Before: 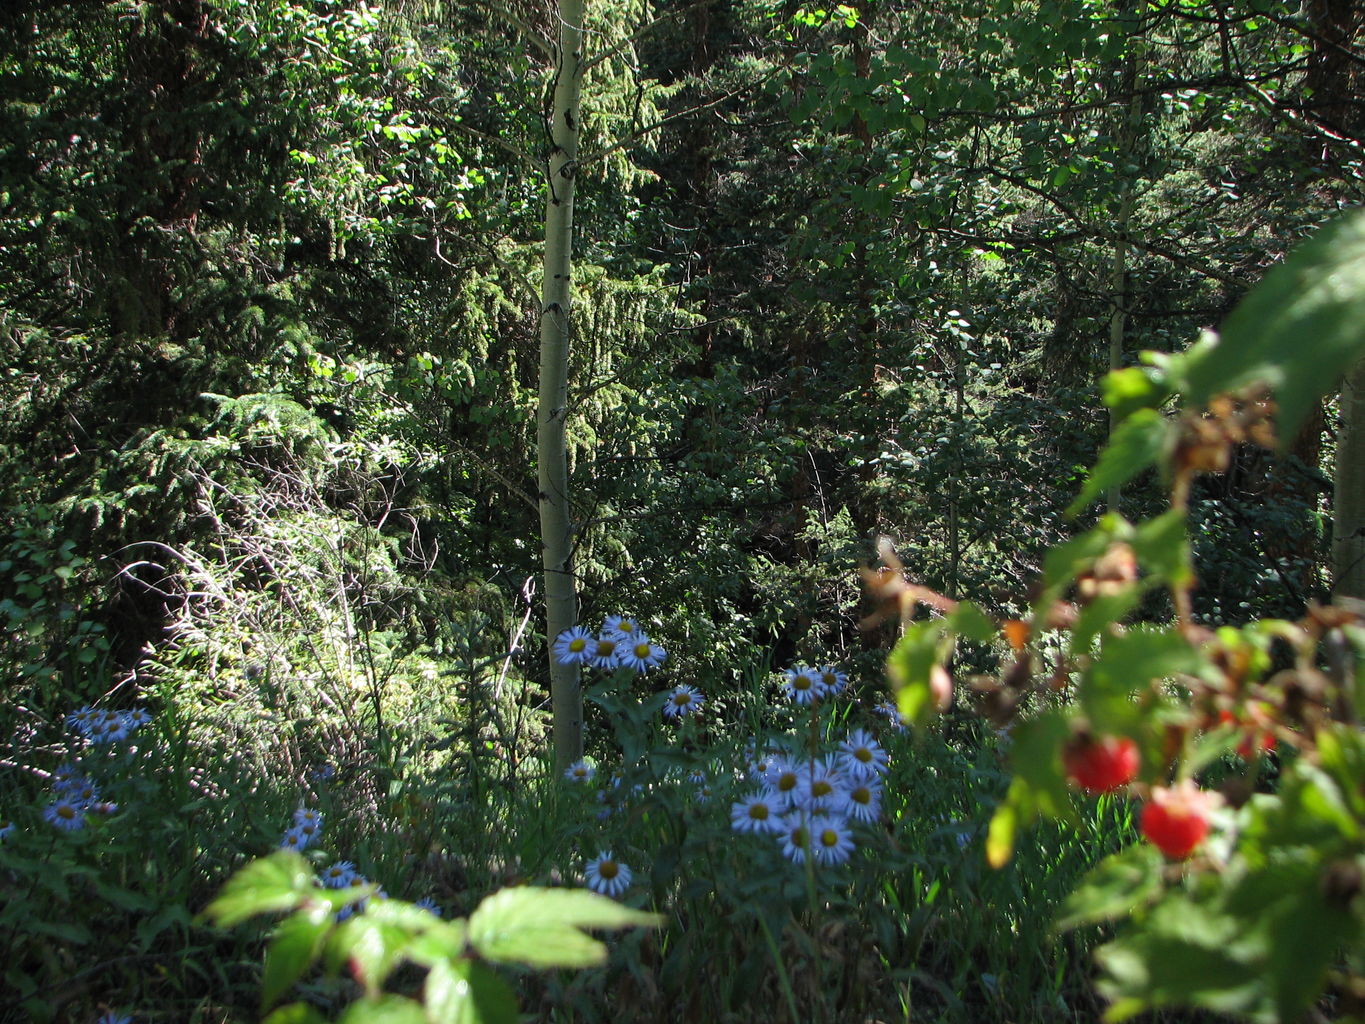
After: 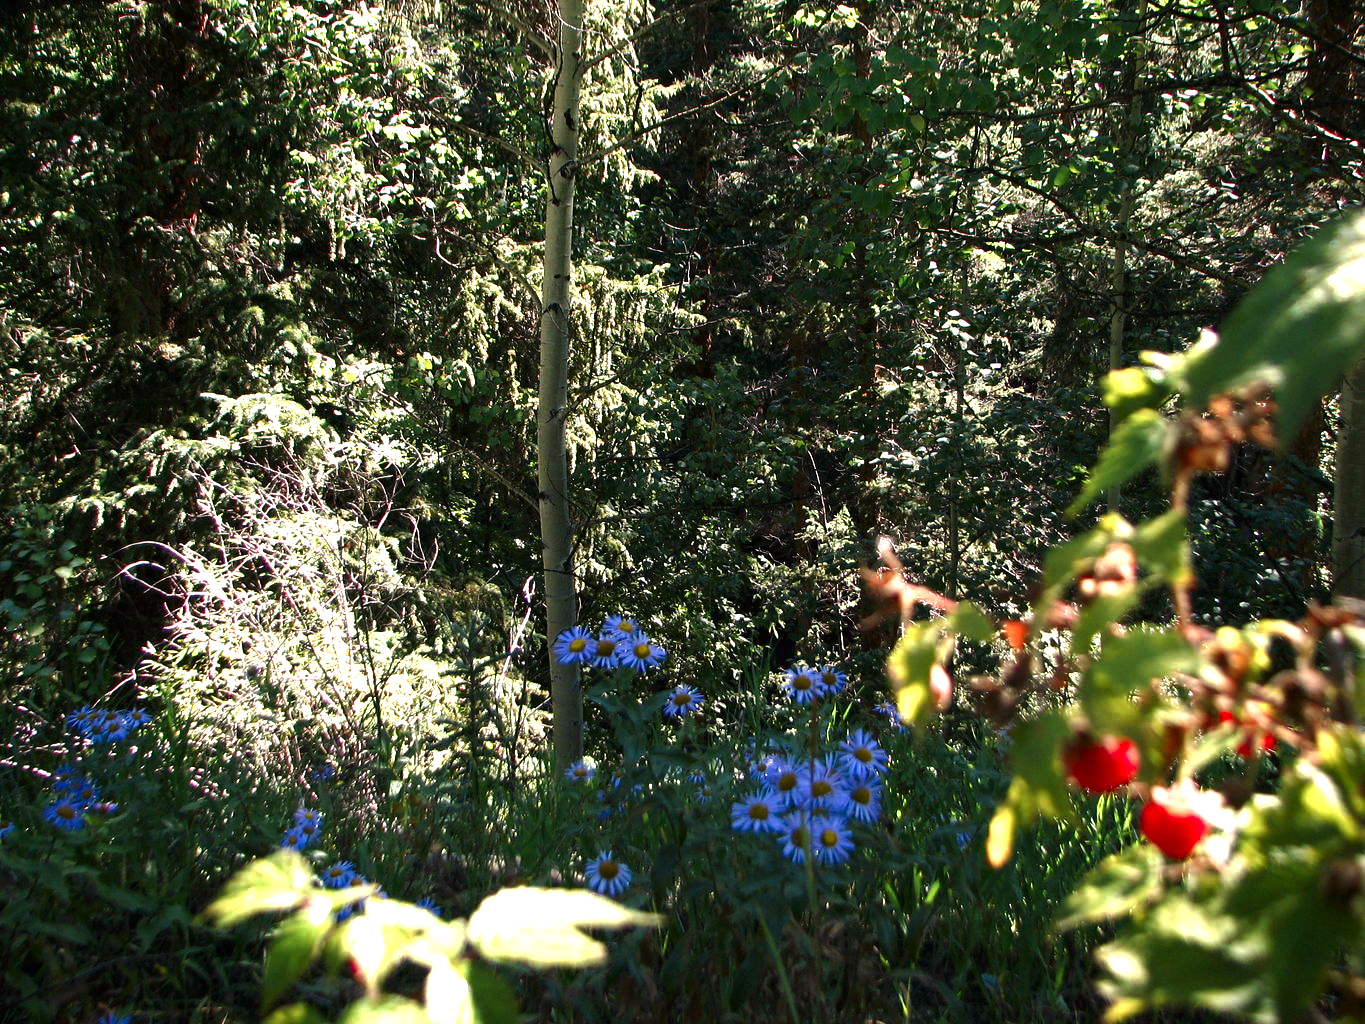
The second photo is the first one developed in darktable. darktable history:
exposure: exposure 1 EV, compensate highlight preservation false
contrast brightness saturation: brightness -0.25, saturation 0.2
color correction: highlights a* 12.23, highlights b* 5.41
color zones: curves: ch0 [(0, 0.473) (0.001, 0.473) (0.226, 0.548) (0.4, 0.589) (0.525, 0.54) (0.728, 0.403) (0.999, 0.473) (1, 0.473)]; ch1 [(0, 0.619) (0.001, 0.619) (0.234, 0.388) (0.4, 0.372) (0.528, 0.422) (0.732, 0.53) (0.999, 0.619) (1, 0.619)]; ch2 [(0, 0.547) (0.001, 0.547) (0.226, 0.45) (0.4, 0.525) (0.525, 0.585) (0.8, 0.511) (0.999, 0.547) (1, 0.547)]
